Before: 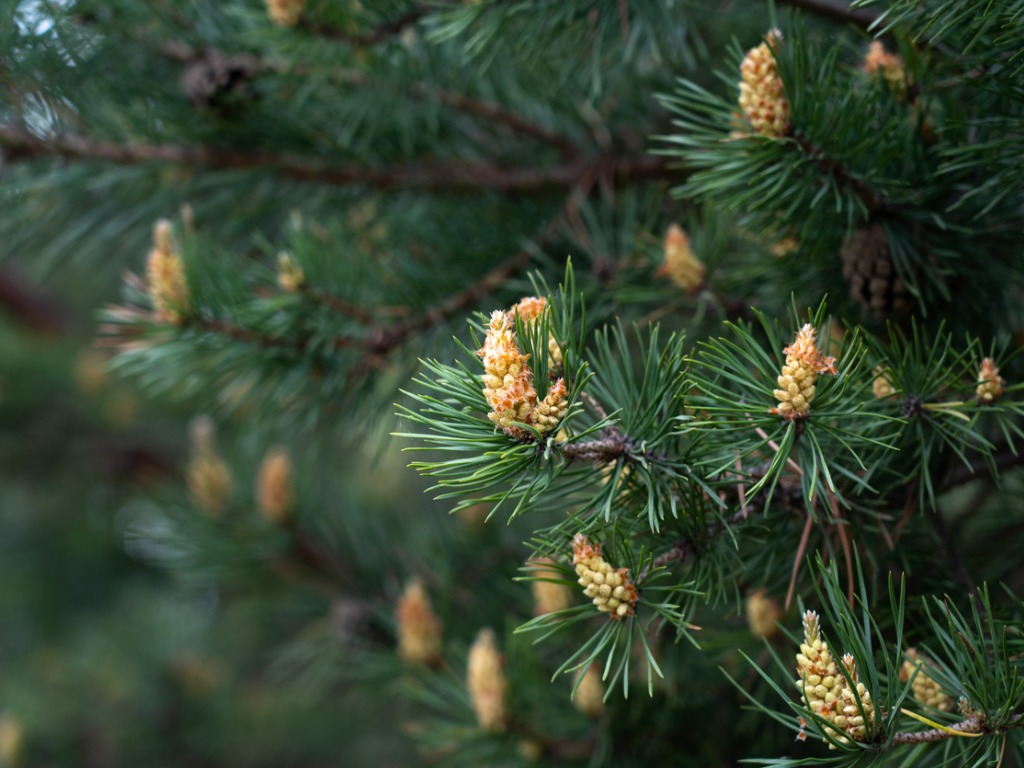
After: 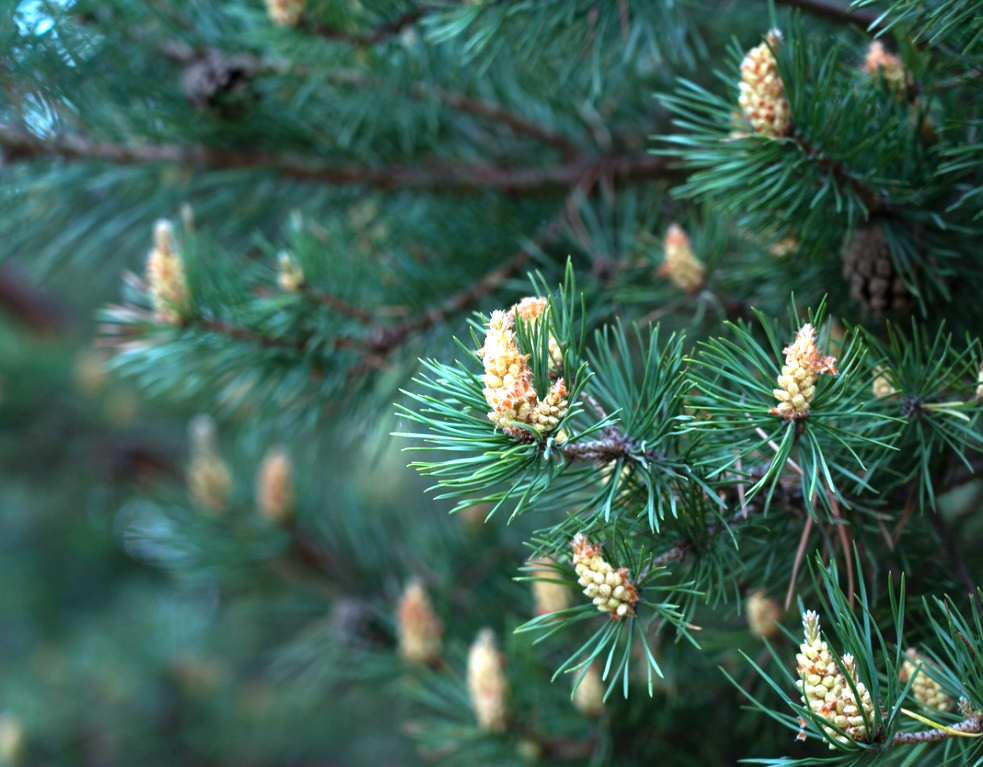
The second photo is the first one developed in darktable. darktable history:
crop: right 3.952%, bottom 0.04%
exposure: black level correction 0, exposure 0.863 EV, compensate highlight preservation false
color correction: highlights a* -8.97, highlights b* -23.34
